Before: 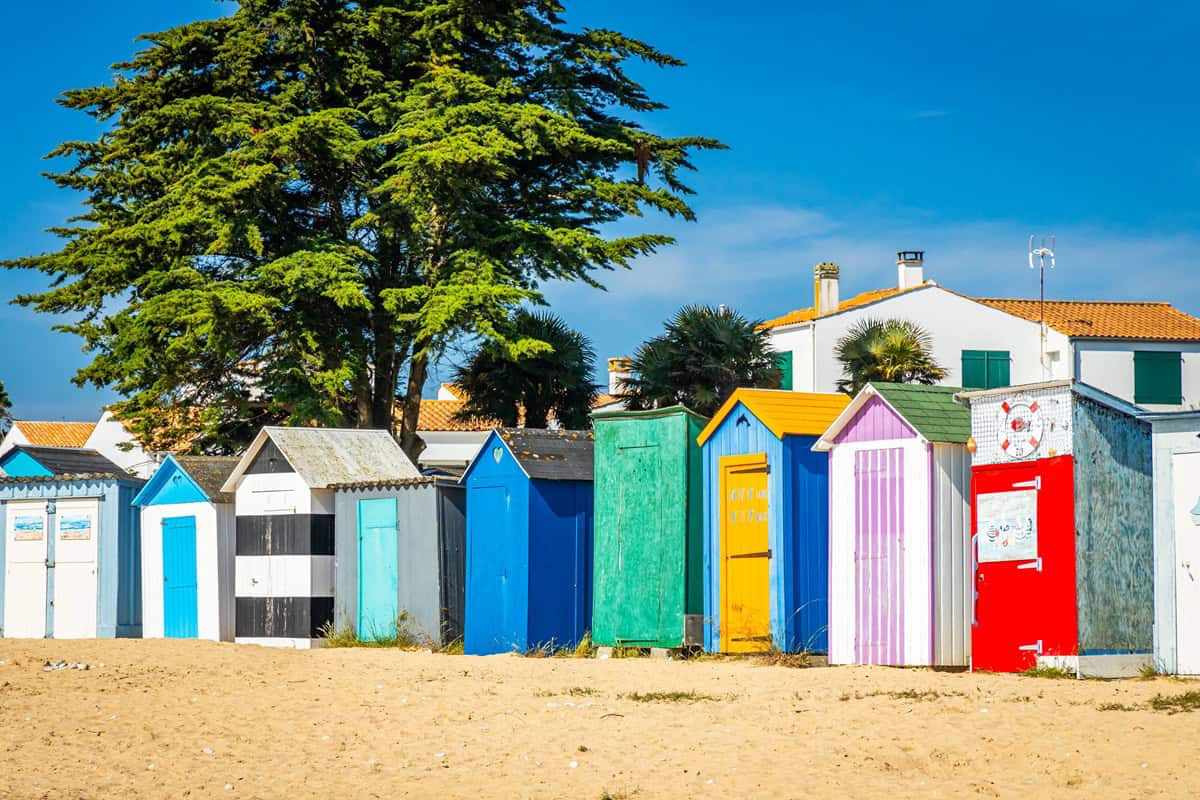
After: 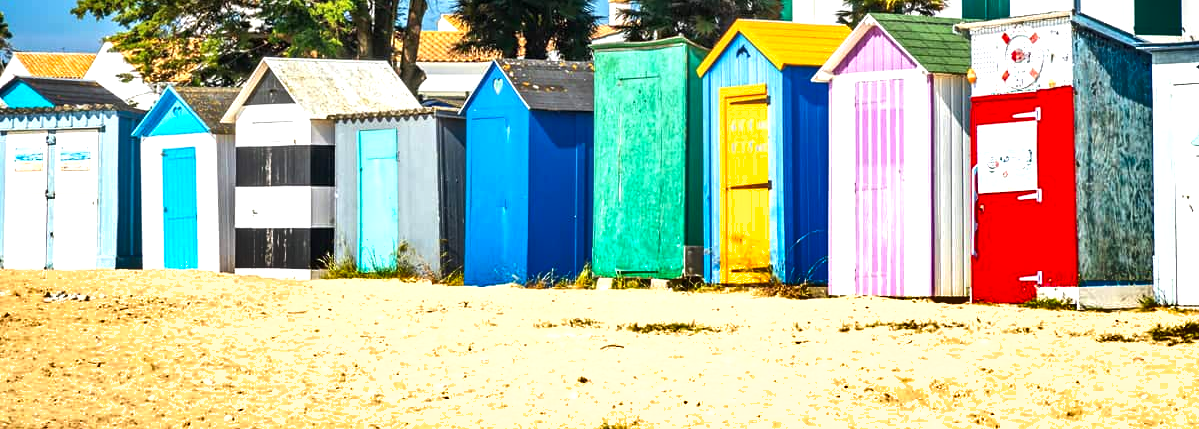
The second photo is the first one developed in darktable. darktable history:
crop and rotate: top 46.368%, right 0.034%
exposure: black level correction 0, exposure 0.696 EV, compensate exposure bias true, compensate highlight preservation false
shadows and highlights: soften with gaussian
